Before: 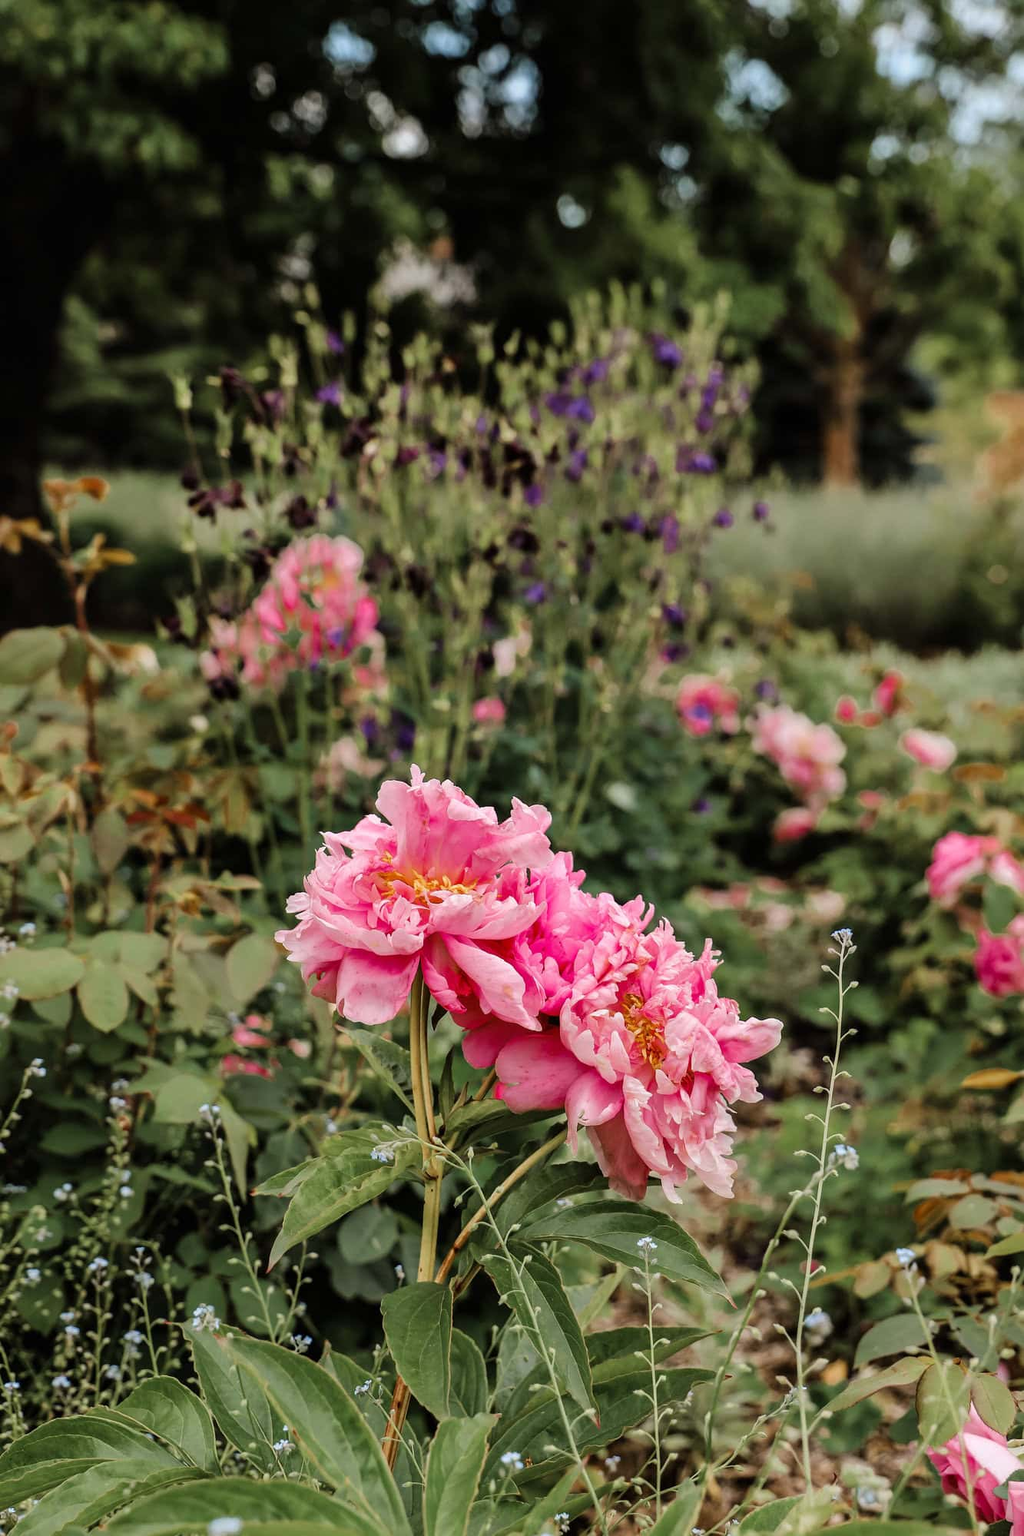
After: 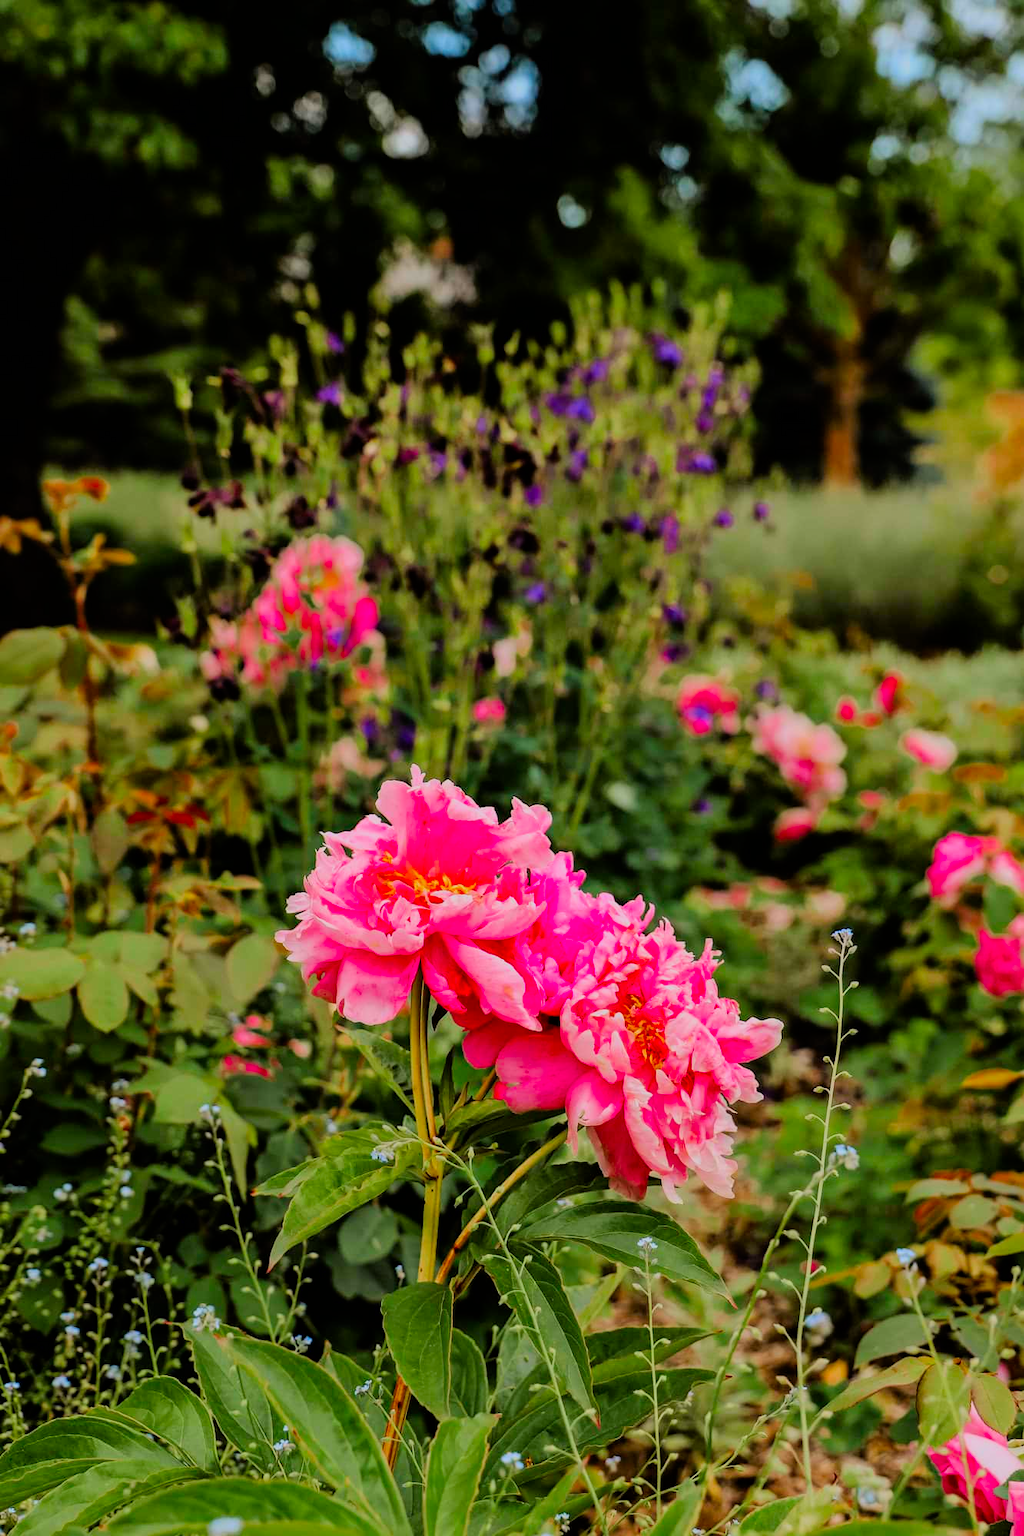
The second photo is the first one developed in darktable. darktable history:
color correction: saturation 1.8
filmic rgb: black relative exposure -7.82 EV, white relative exposure 4.29 EV, hardness 3.86, color science v6 (2022)
